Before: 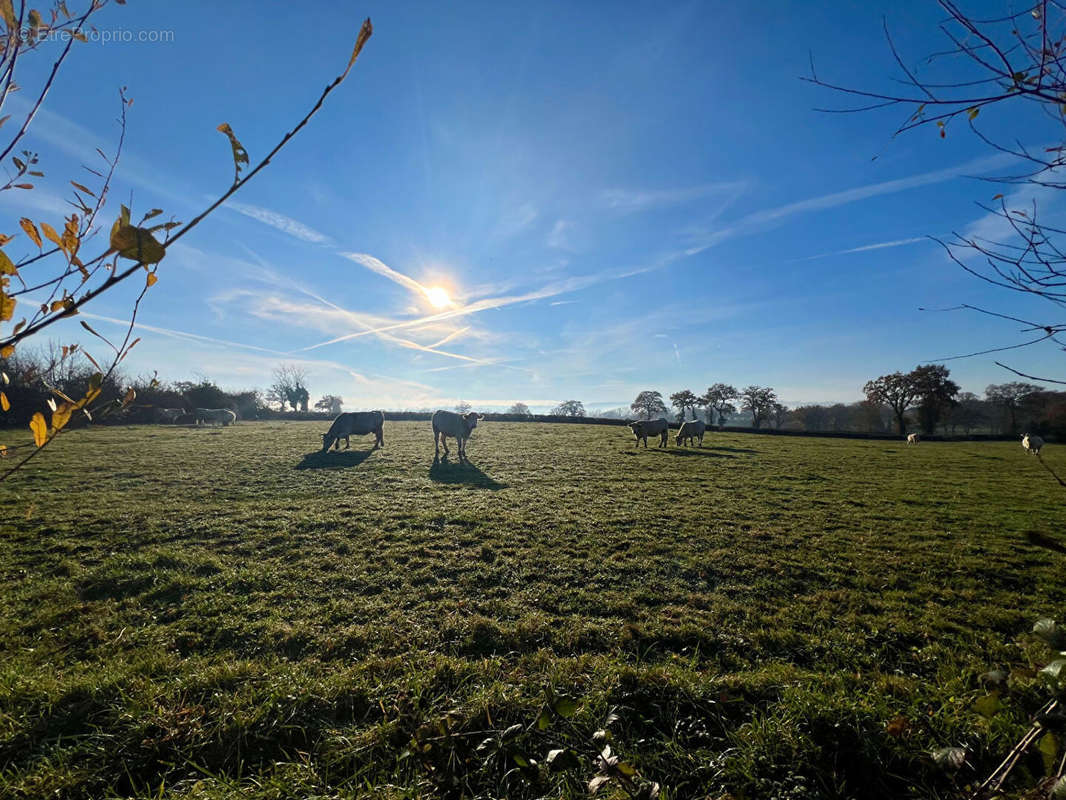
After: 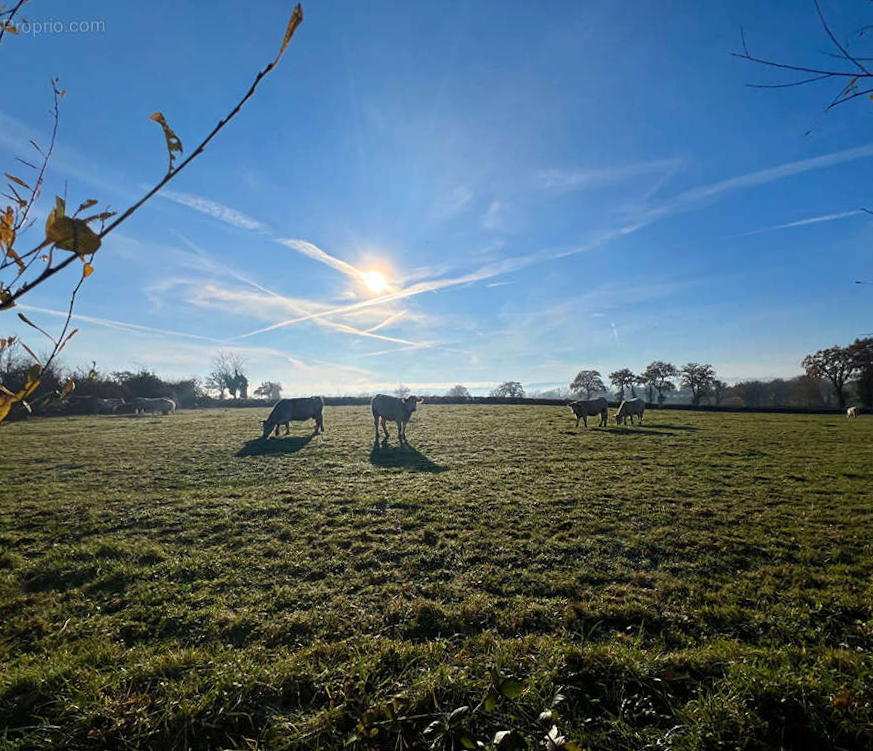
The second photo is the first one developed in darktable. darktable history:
crop and rotate: angle 1.29°, left 4.439%, top 0.865%, right 11.158%, bottom 2.443%
